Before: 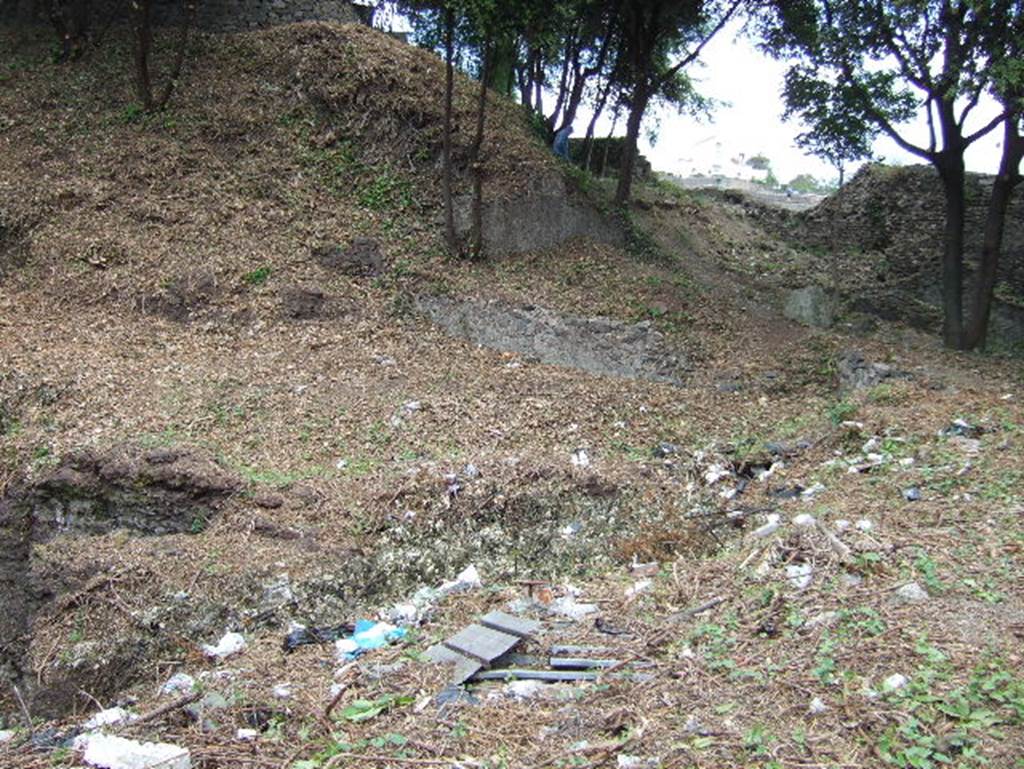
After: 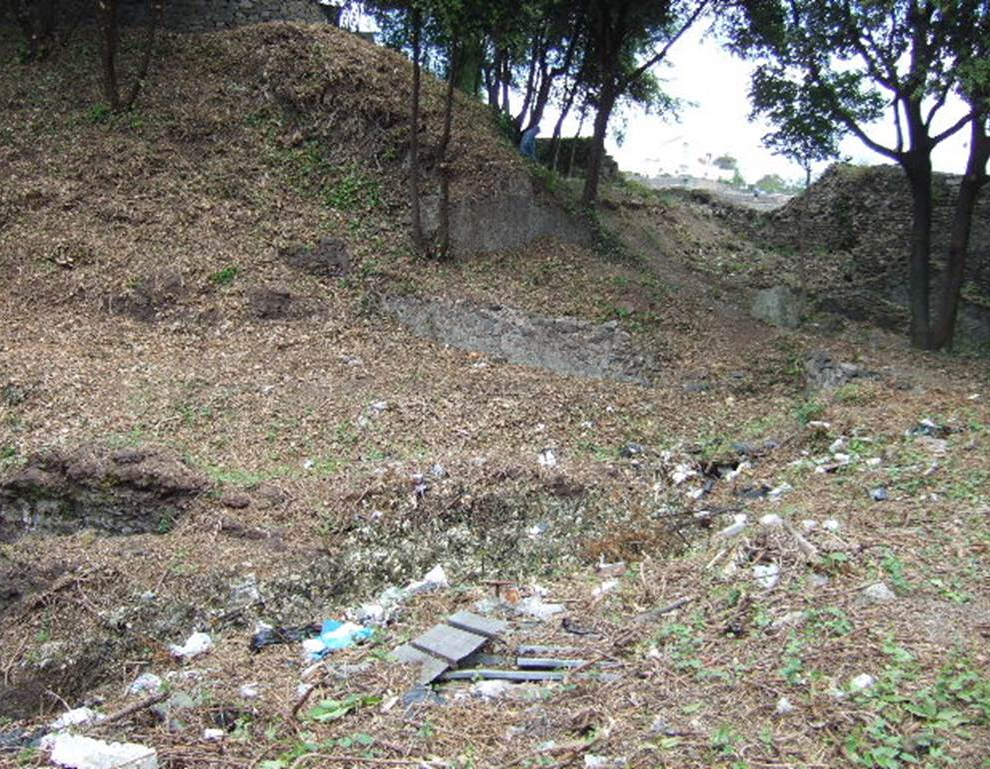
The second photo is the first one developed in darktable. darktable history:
crop and rotate: left 3.238%
levels: levels [0, 0.499, 1]
